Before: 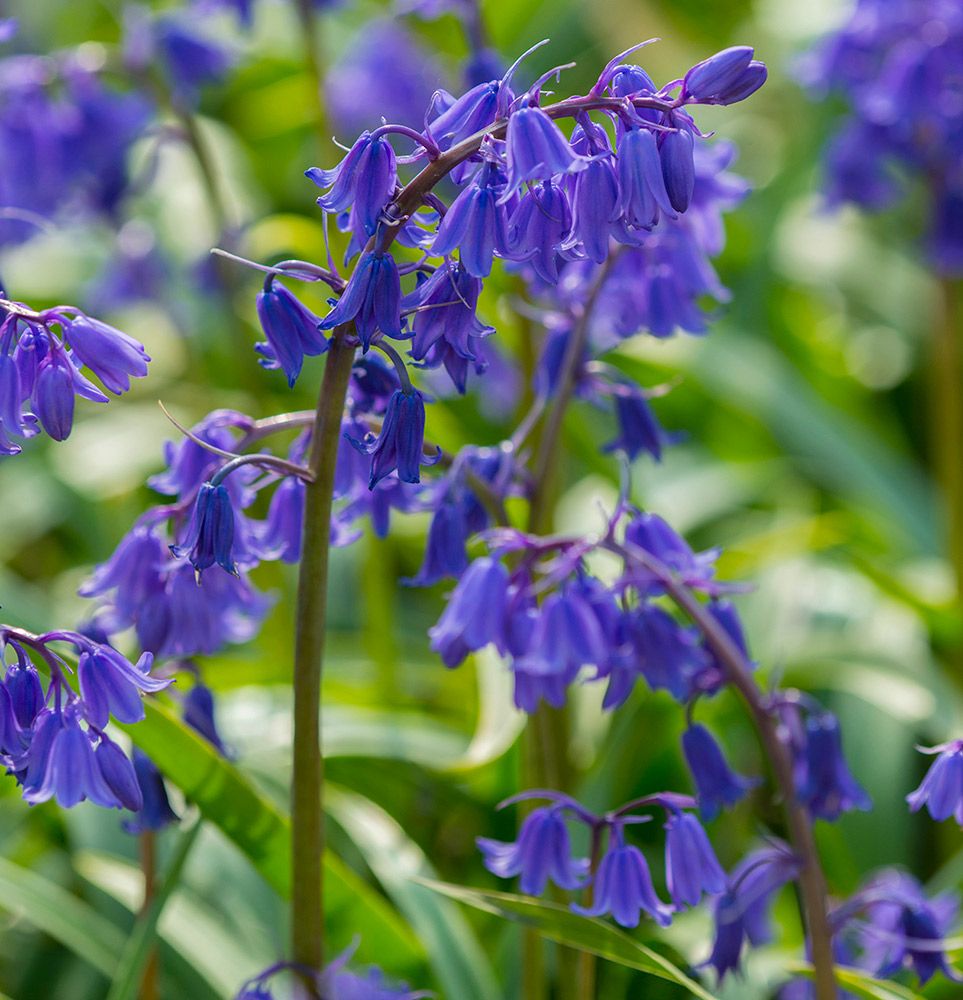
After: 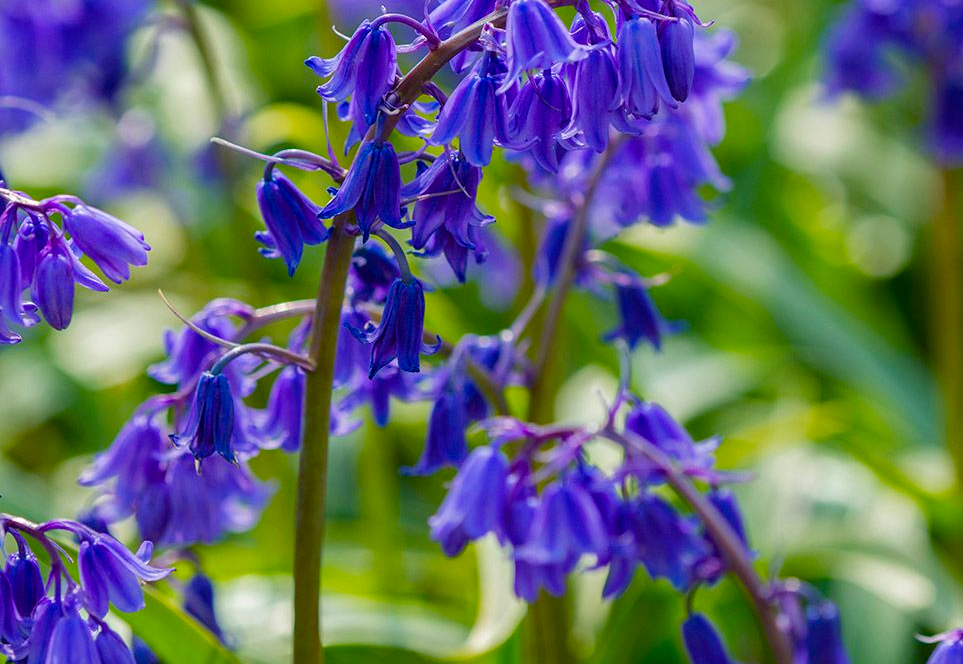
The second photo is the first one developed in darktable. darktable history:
crop: top 11.157%, bottom 22.411%
color balance rgb: perceptual saturation grading › global saturation 20%, perceptual saturation grading › highlights -25.184%, perceptual saturation grading › shadows 26.114%, global vibrance 14.712%
